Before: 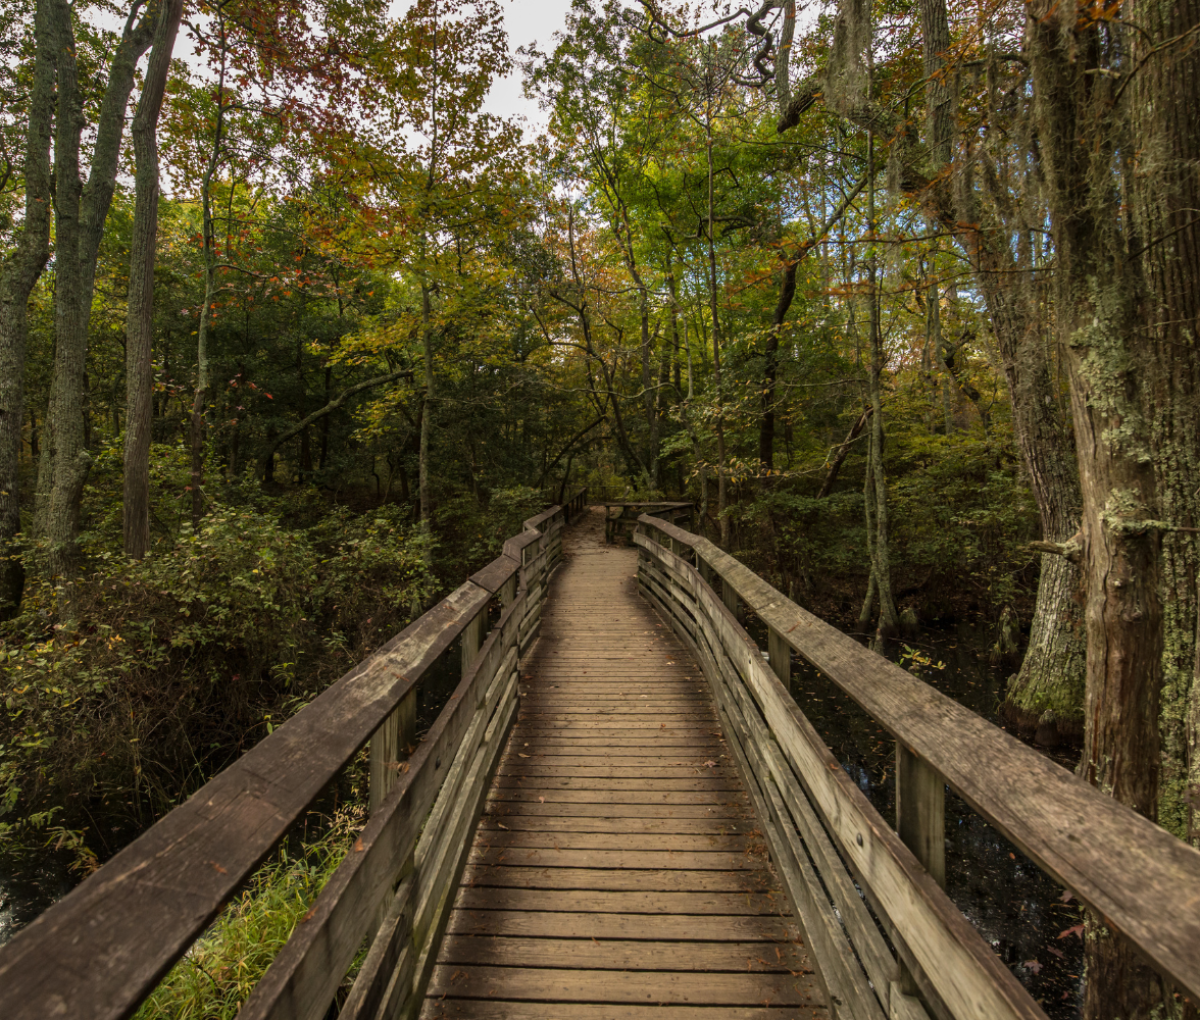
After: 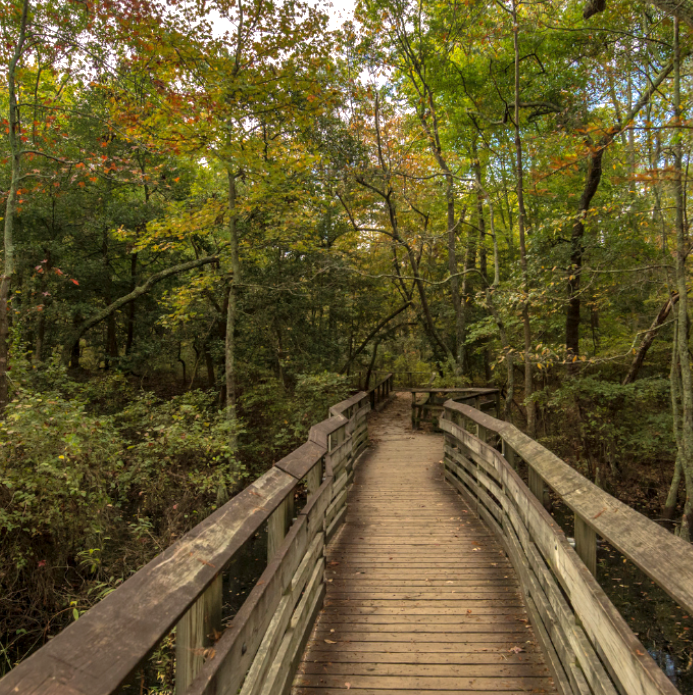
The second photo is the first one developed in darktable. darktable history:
crop: left 16.202%, top 11.208%, right 26.045%, bottom 20.557%
shadows and highlights: on, module defaults
exposure: black level correction 0.001, exposure 0.5 EV, compensate exposure bias true, compensate highlight preservation false
